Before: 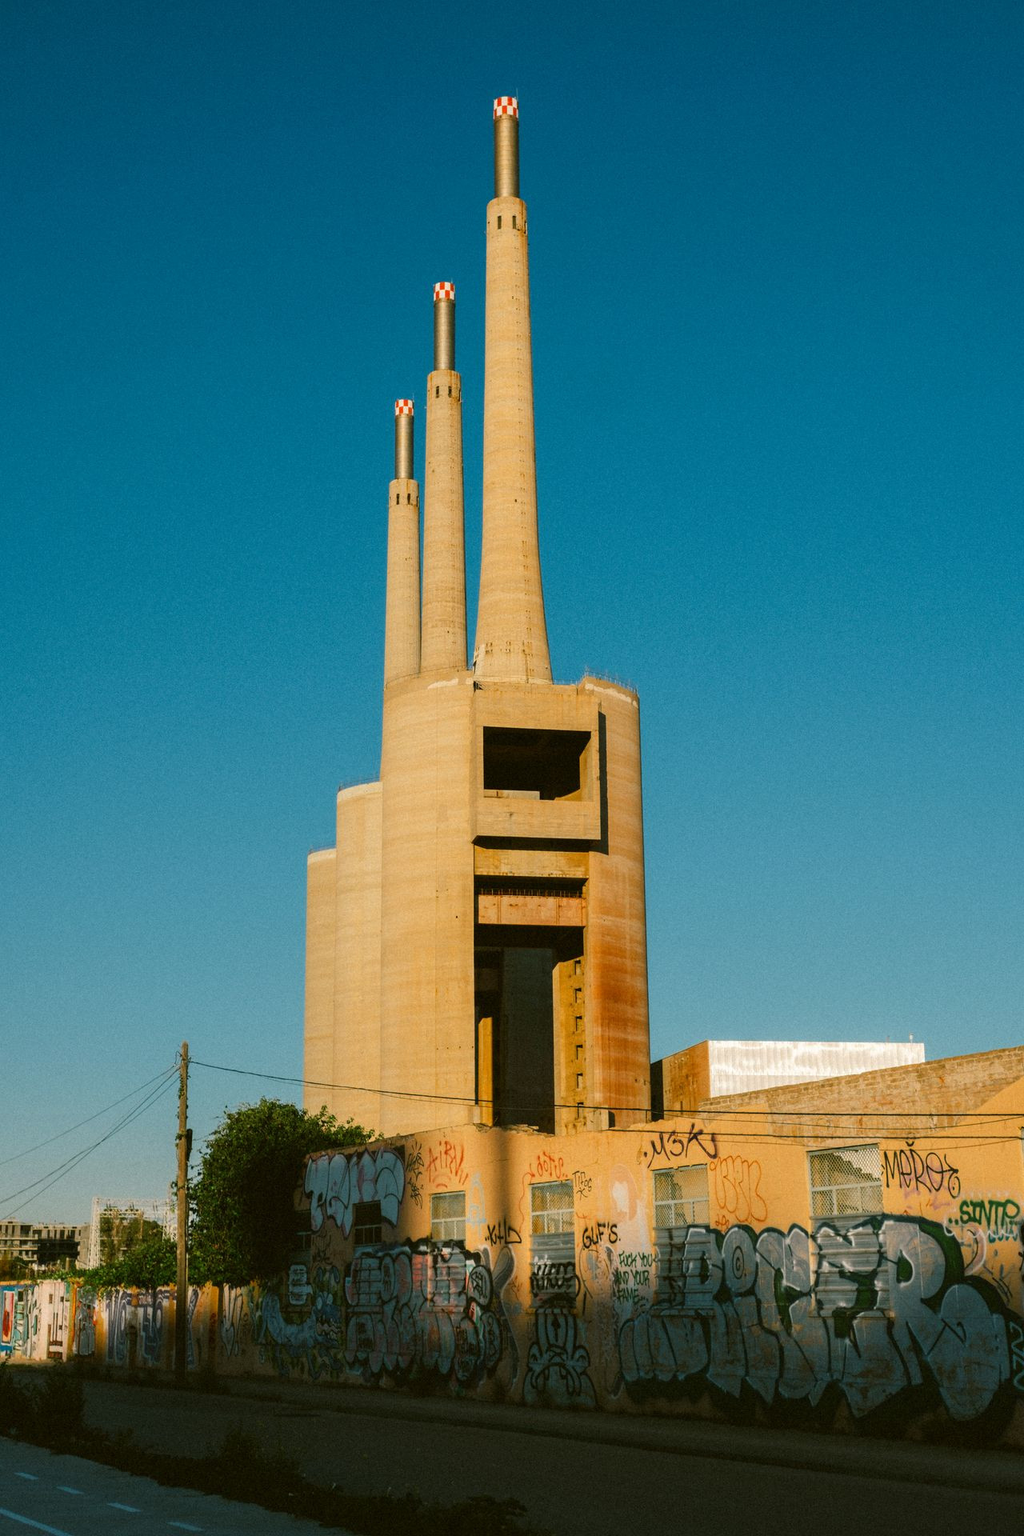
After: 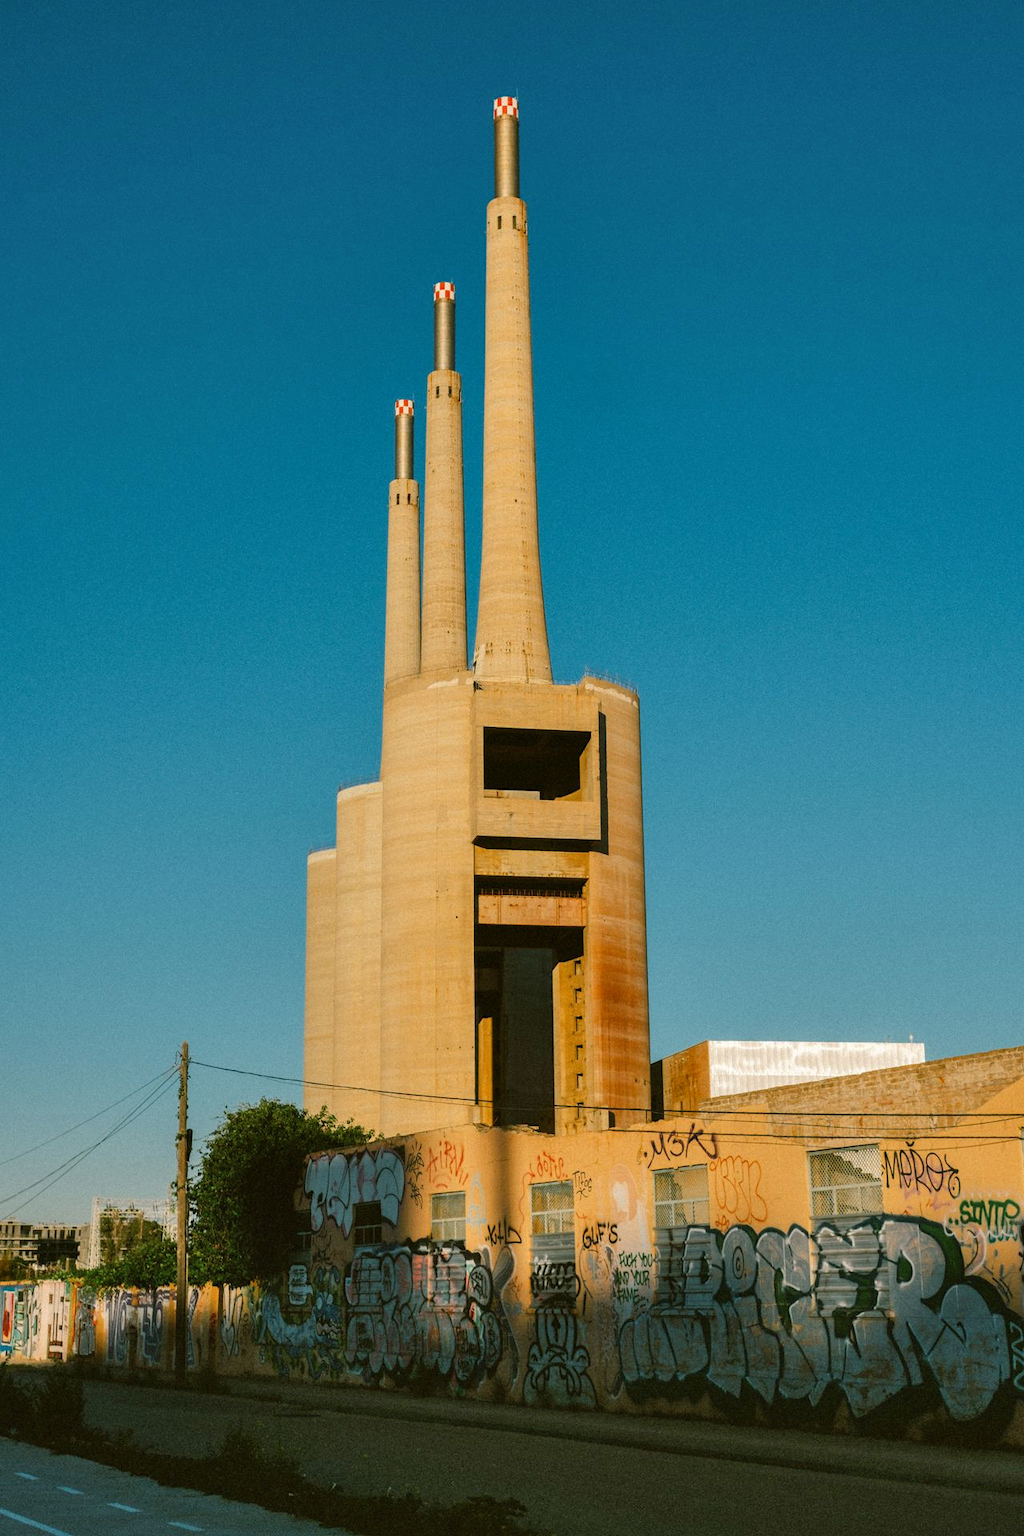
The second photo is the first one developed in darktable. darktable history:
shadows and highlights: highlights color adjustment 78.25%, soften with gaussian
